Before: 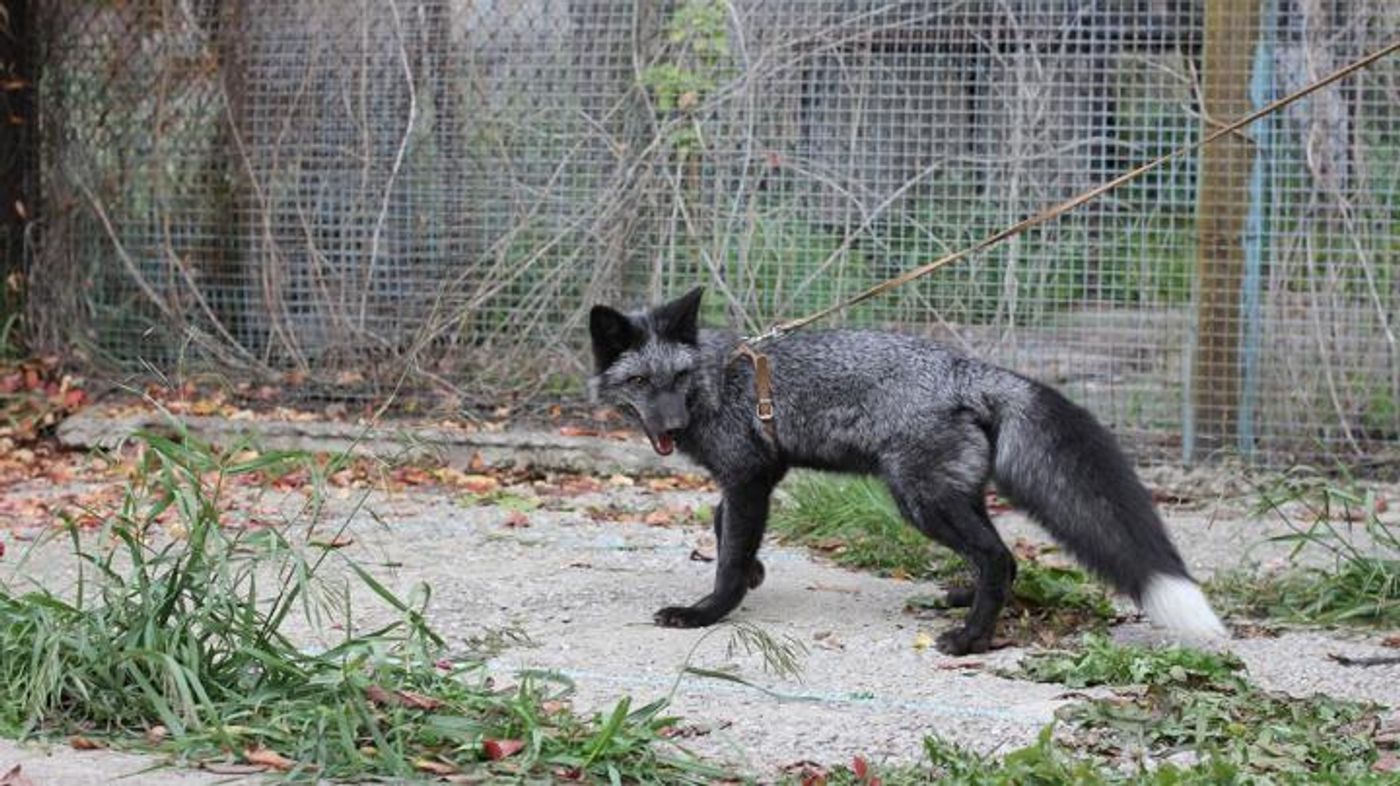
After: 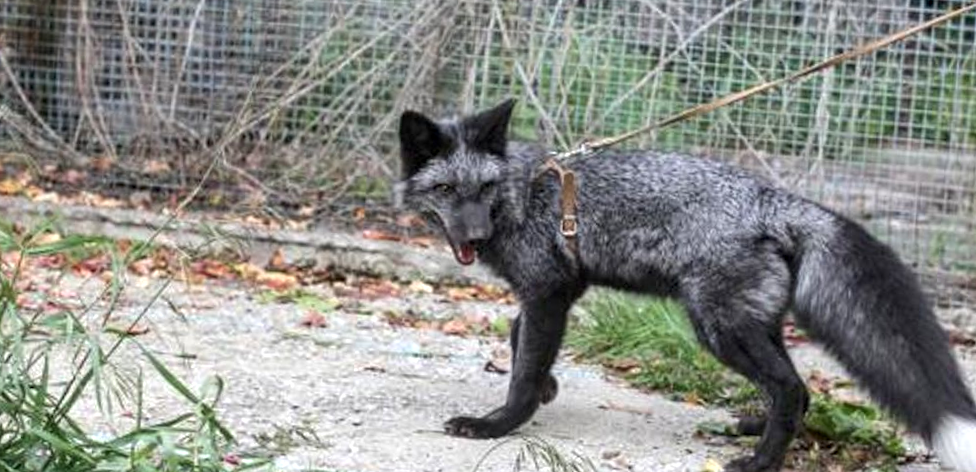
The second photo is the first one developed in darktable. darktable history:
crop and rotate: angle -3.75°, left 9.865%, top 20.964%, right 12.38%, bottom 12.035%
local contrast: on, module defaults
exposure: exposure 0.353 EV, compensate exposure bias true, compensate highlight preservation false
